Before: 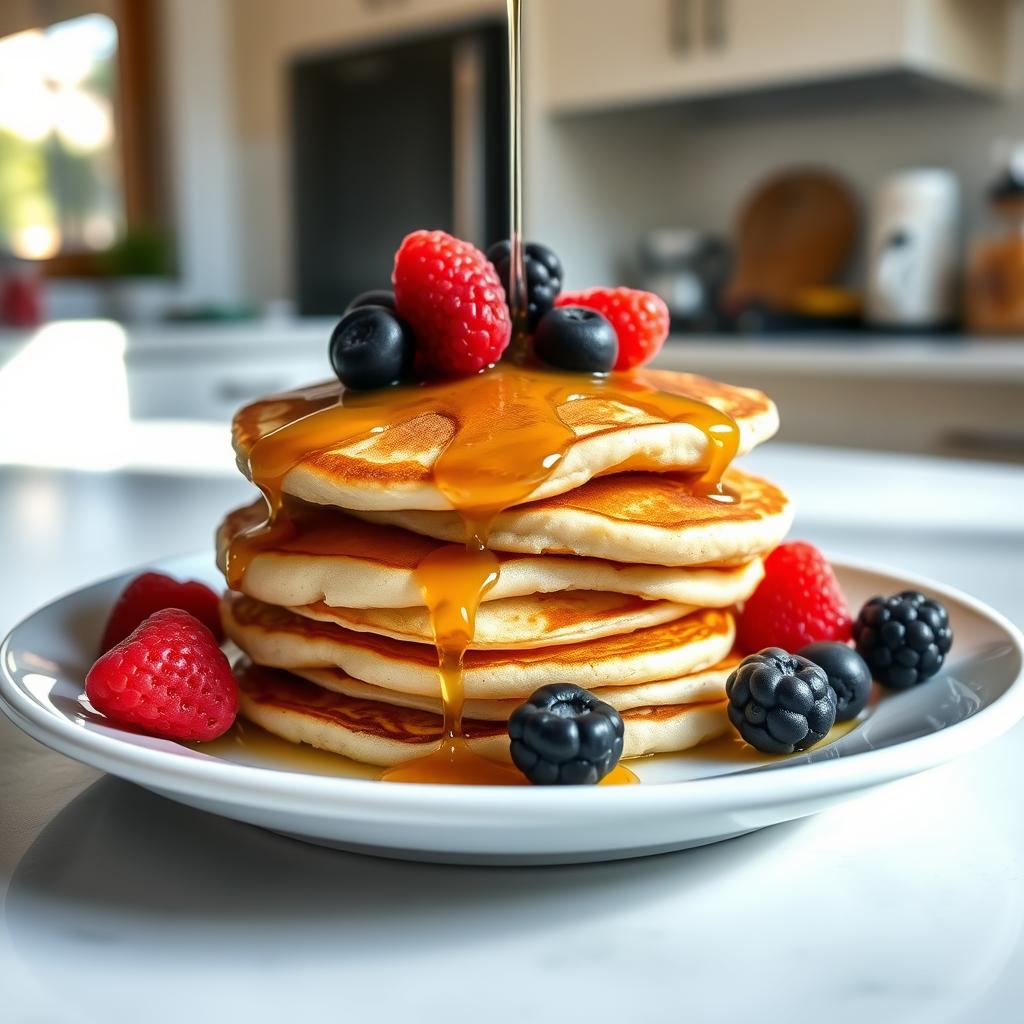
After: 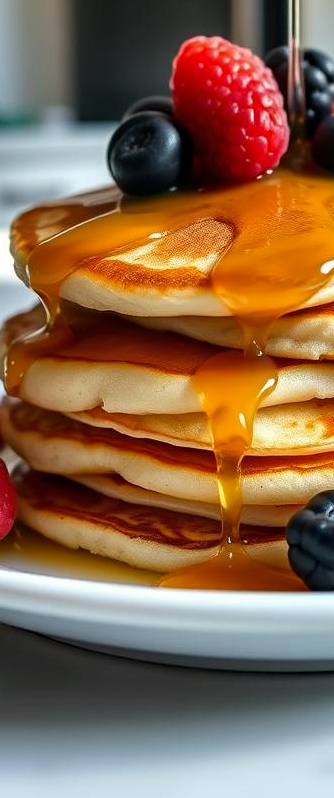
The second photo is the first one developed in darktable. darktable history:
haze removal: compatibility mode true, adaptive false
crop and rotate: left 21.693%, top 19.014%, right 45.61%, bottom 2.974%
